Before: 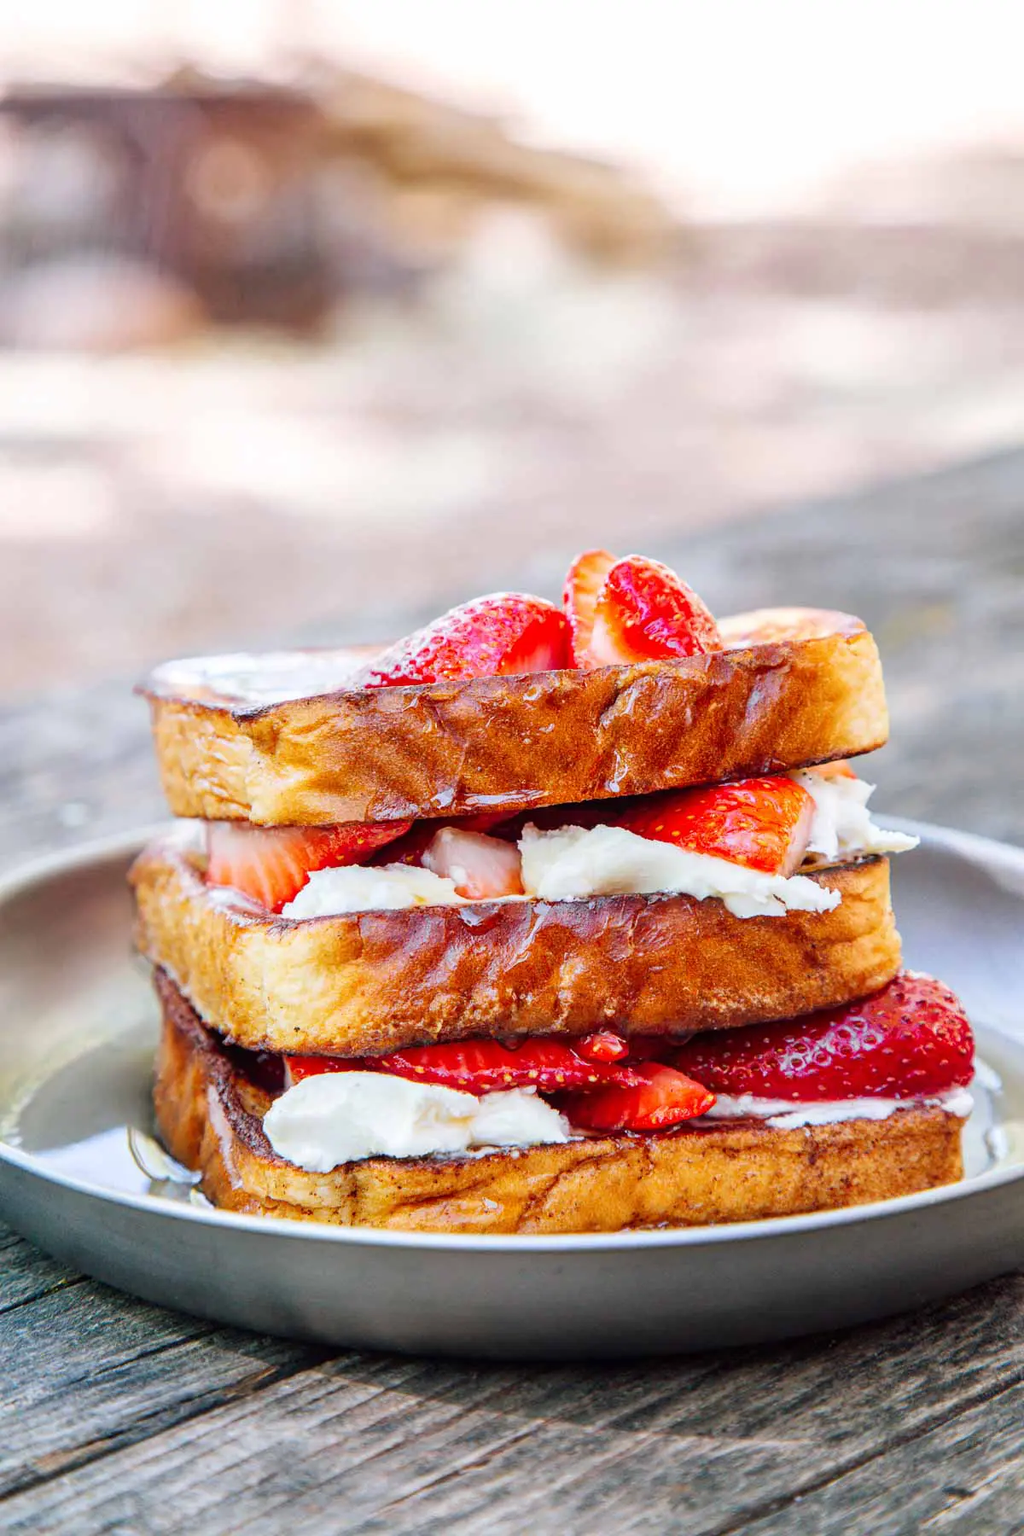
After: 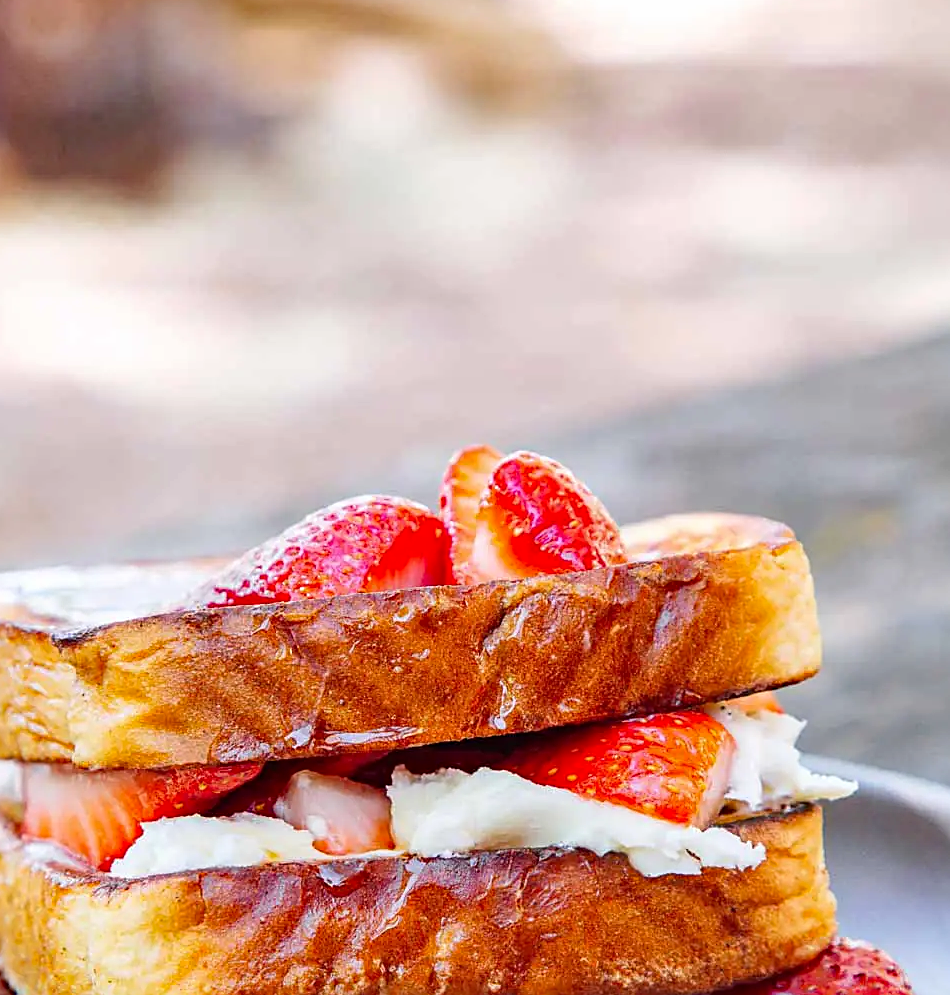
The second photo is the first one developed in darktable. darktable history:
haze removal: strength 0.281, distance 0.248, adaptive false
sharpen: amount 0.461
crop: left 18.341%, top 11.105%, right 2.467%, bottom 33.615%
